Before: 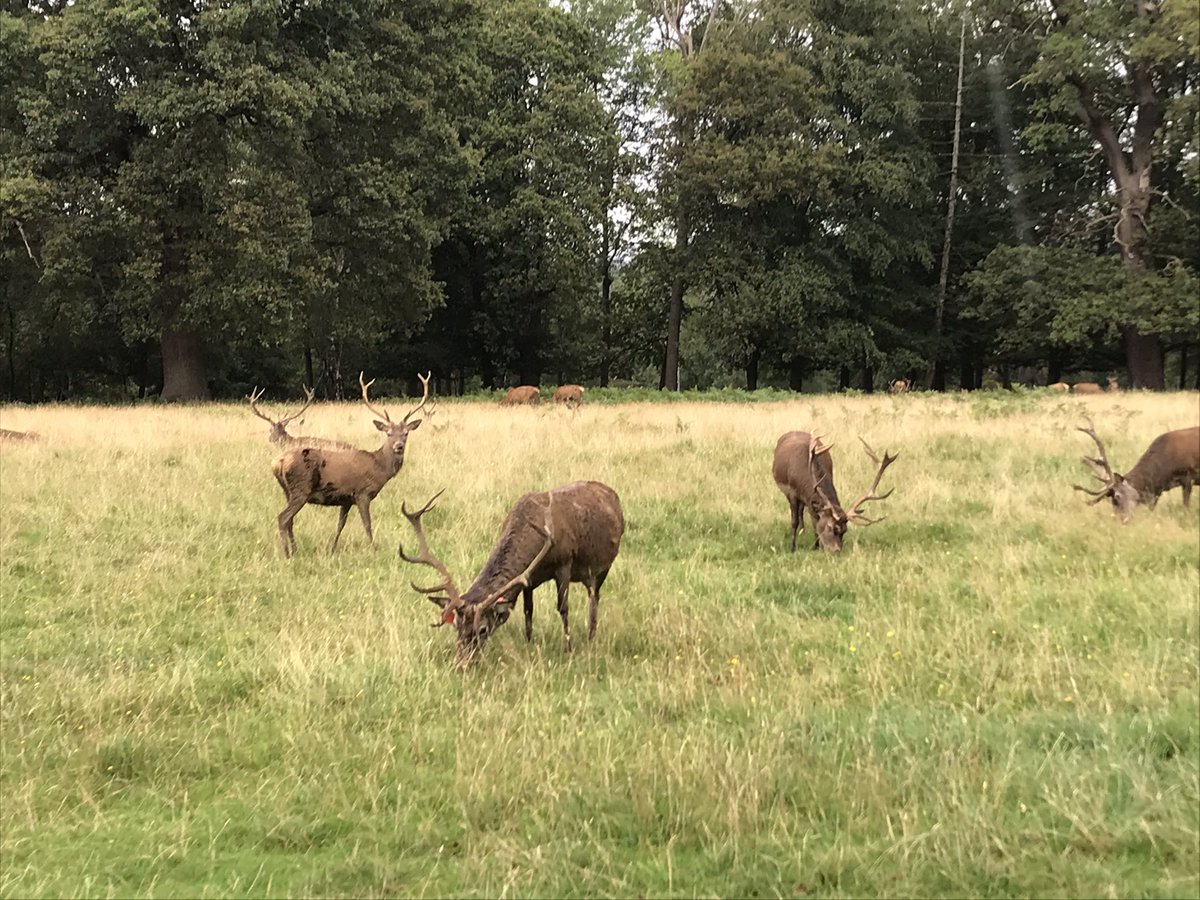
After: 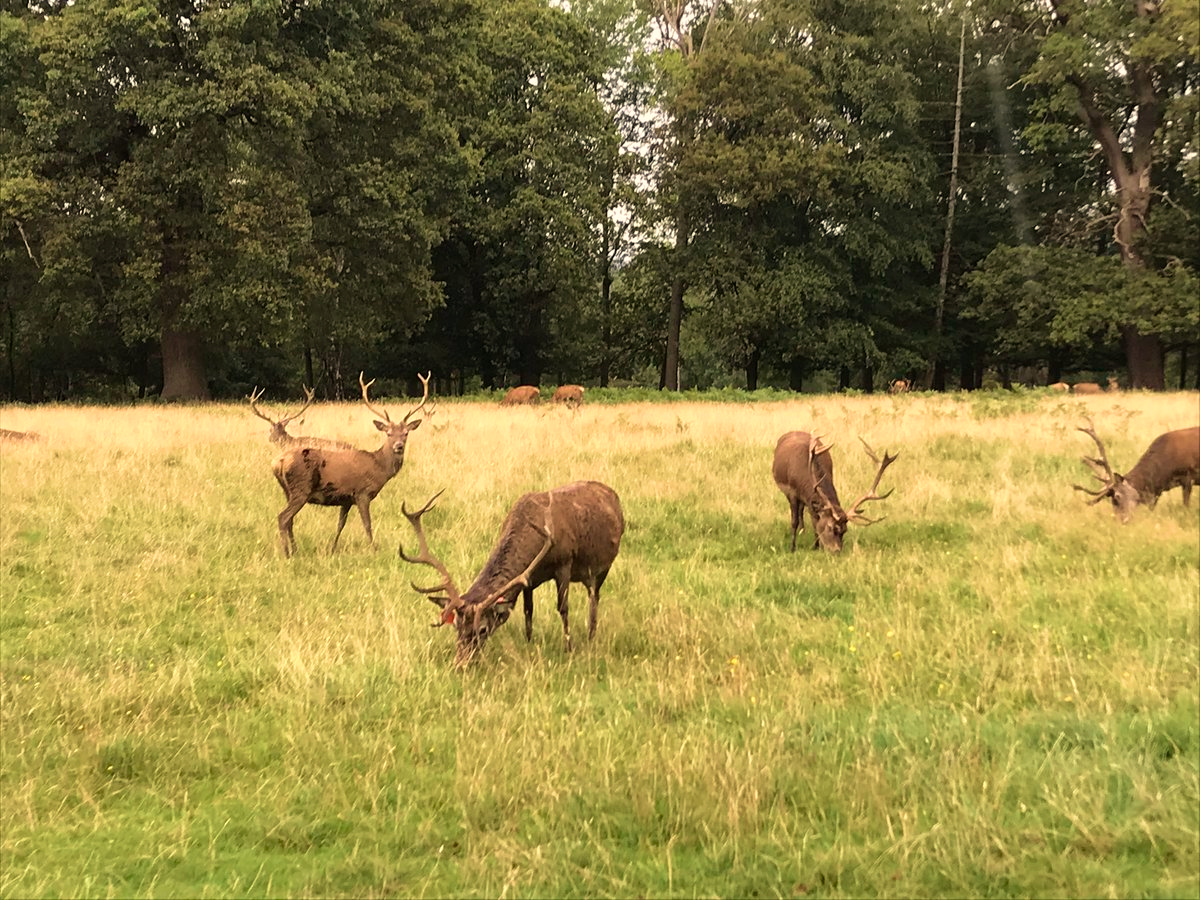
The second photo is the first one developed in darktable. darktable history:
velvia: on, module defaults
white balance: red 1.045, blue 0.932
